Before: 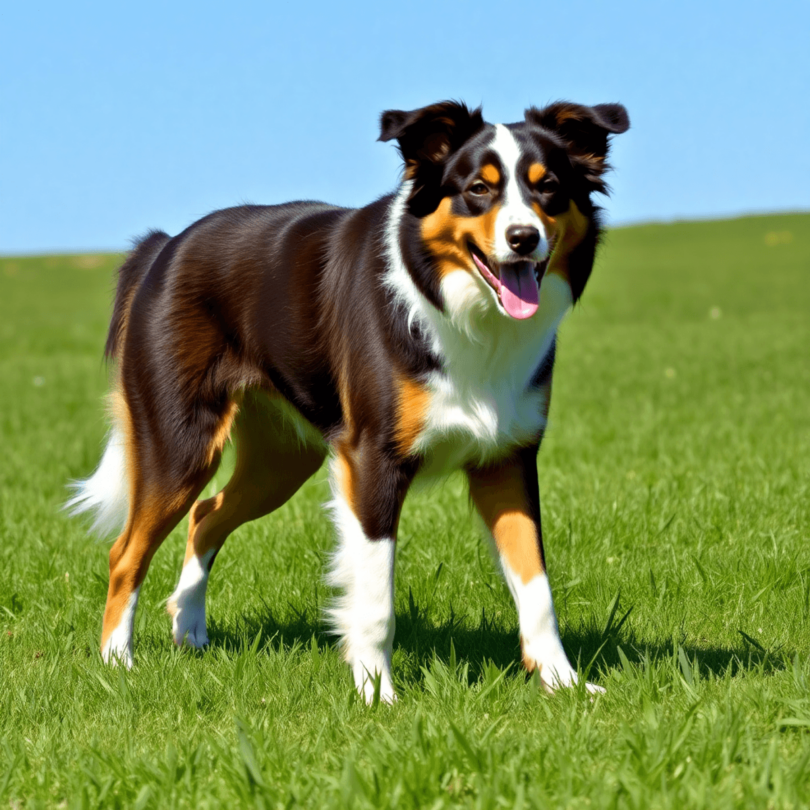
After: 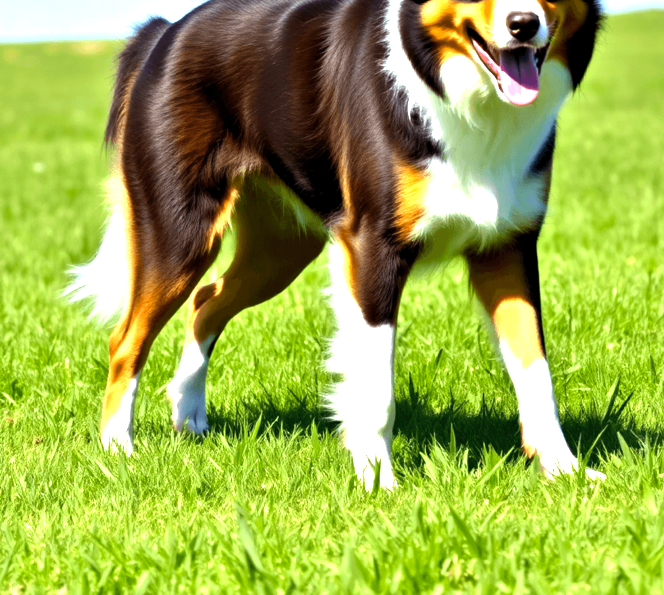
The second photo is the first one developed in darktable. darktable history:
crop: top 26.531%, right 17.959%
levels: levels [0.012, 0.367, 0.697]
